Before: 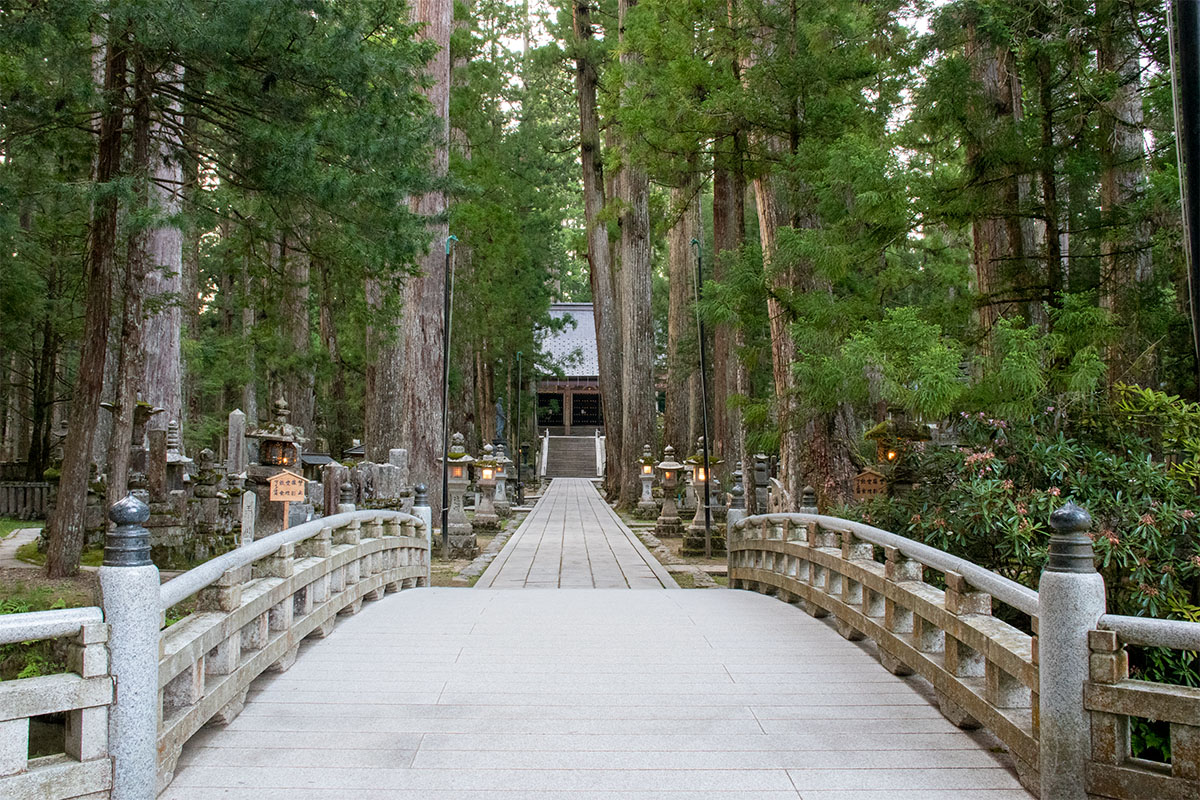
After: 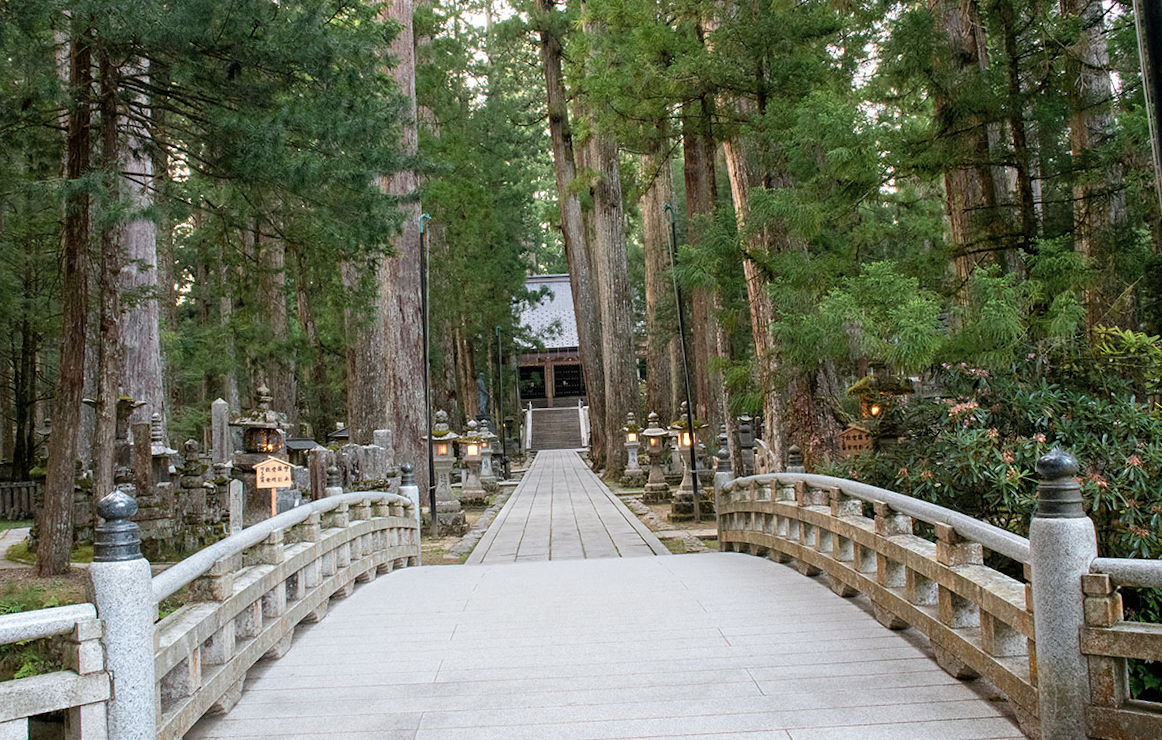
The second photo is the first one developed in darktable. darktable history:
white balance: red 1, blue 1
rotate and perspective: rotation -3°, crop left 0.031, crop right 0.968, crop top 0.07, crop bottom 0.93
color zones: curves: ch0 [(0.018, 0.548) (0.197, 0.654) (0.425, 0.447) (0.605, 0.658) (0.732, 0.579)]; ch1 [(0.105, 0.531) (0.224, 0.531) (0.386, 0.39) (0.618, 0.456) (0.732, 0.456) (0.956, 0.421)]; ch2 [(0.039, 0.583) (0.215, 0.465) (0.399, 0.544) (0.465, 0.548) (0.614, 0.447) (0.724, 0.43) (0.882, 0.623) (0.956, 0.632)]
